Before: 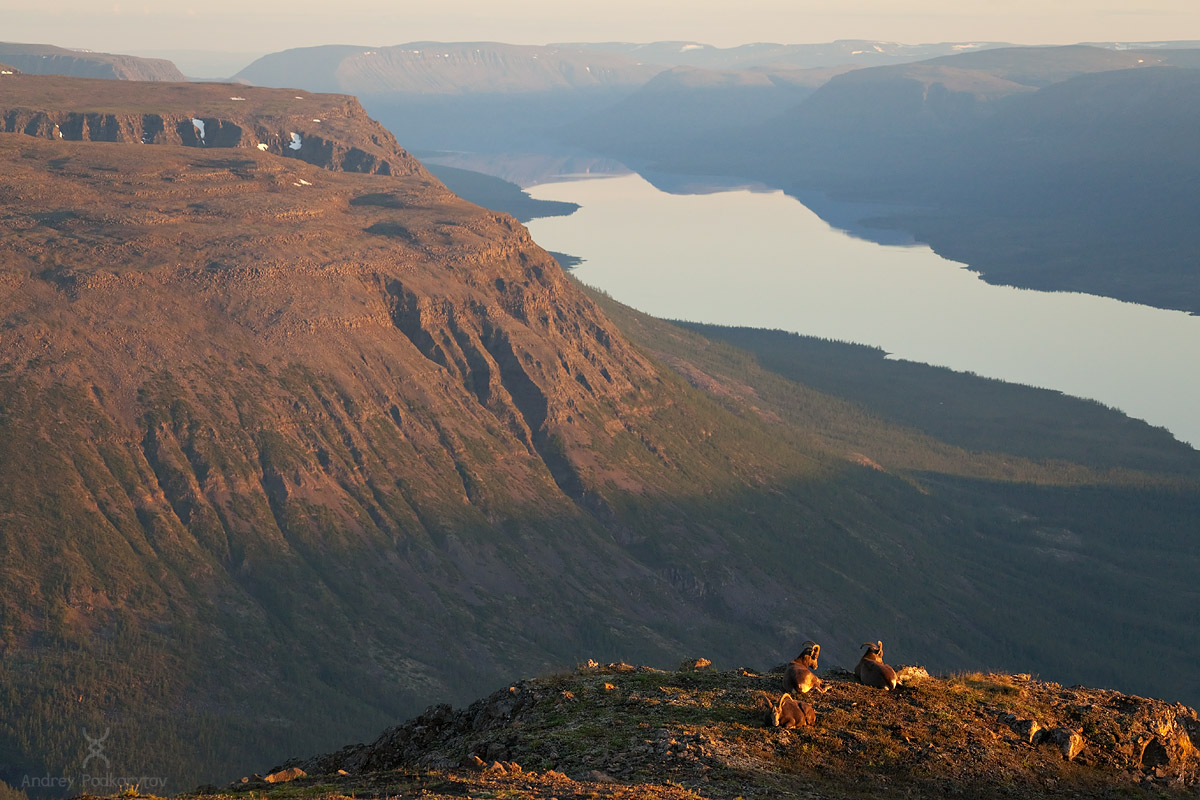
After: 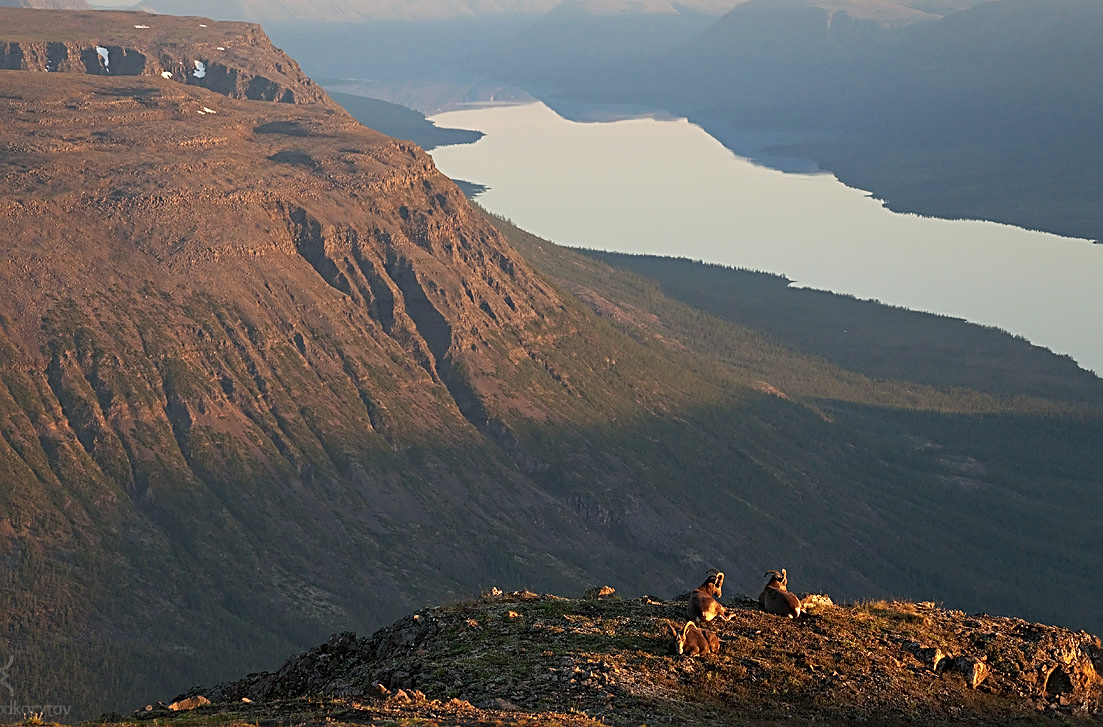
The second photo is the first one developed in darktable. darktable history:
contrast brightness saturation: saturation -0.081
crop and rotate: left 8.012%, top 9.02%
sharpen: radius 2.534, amount 0.624
